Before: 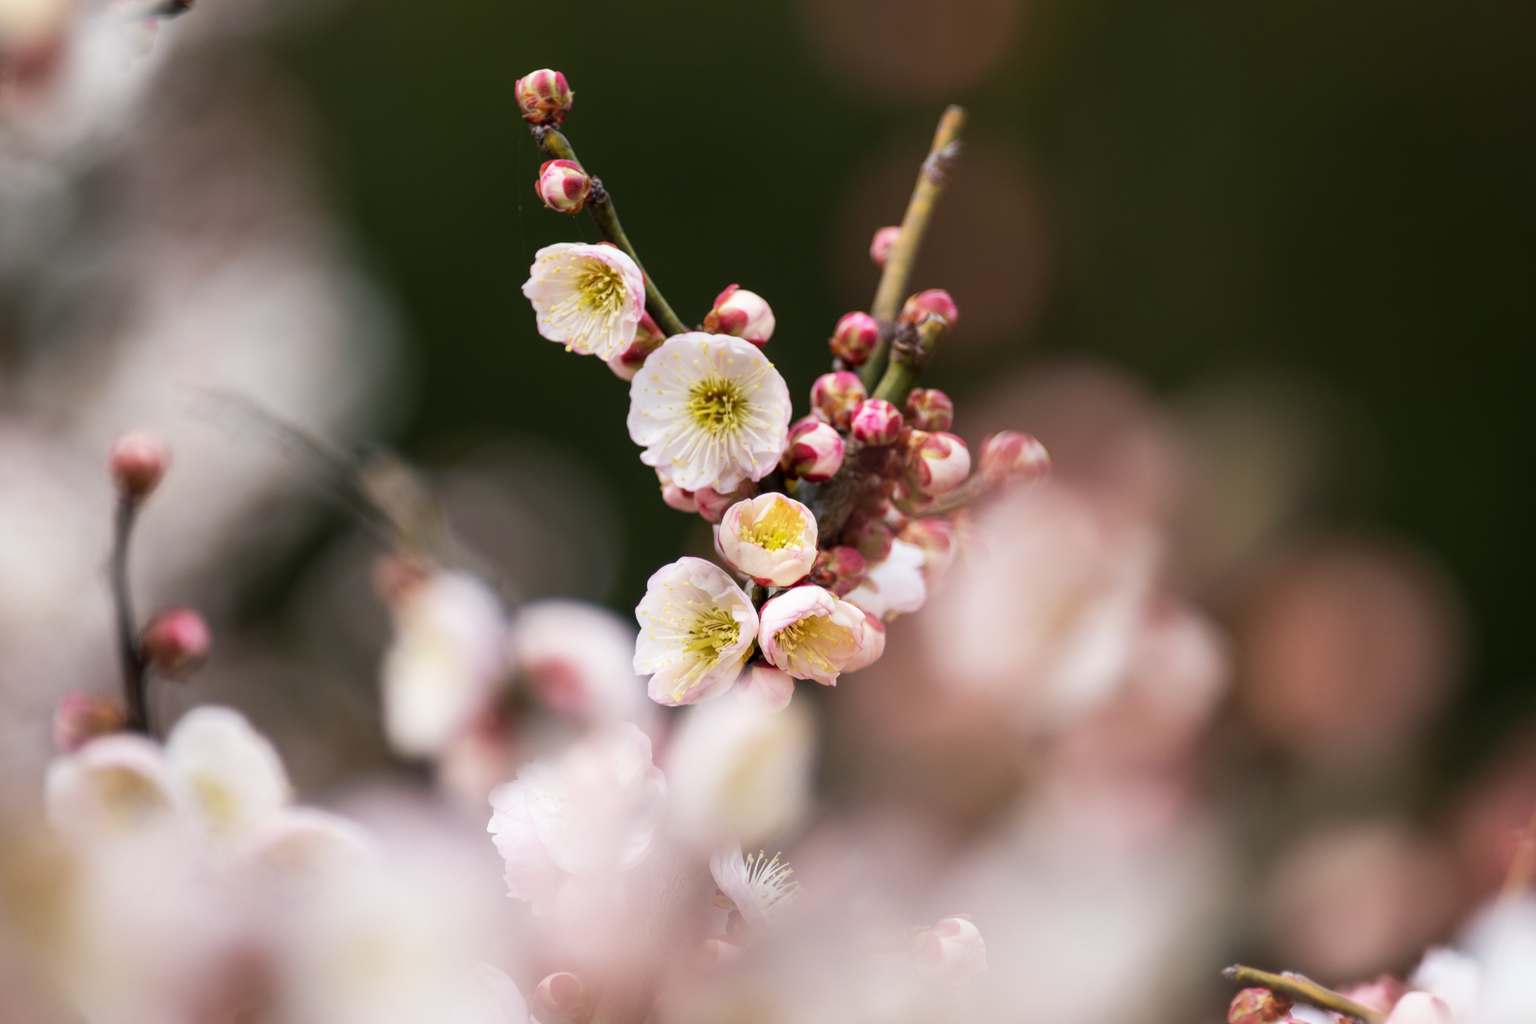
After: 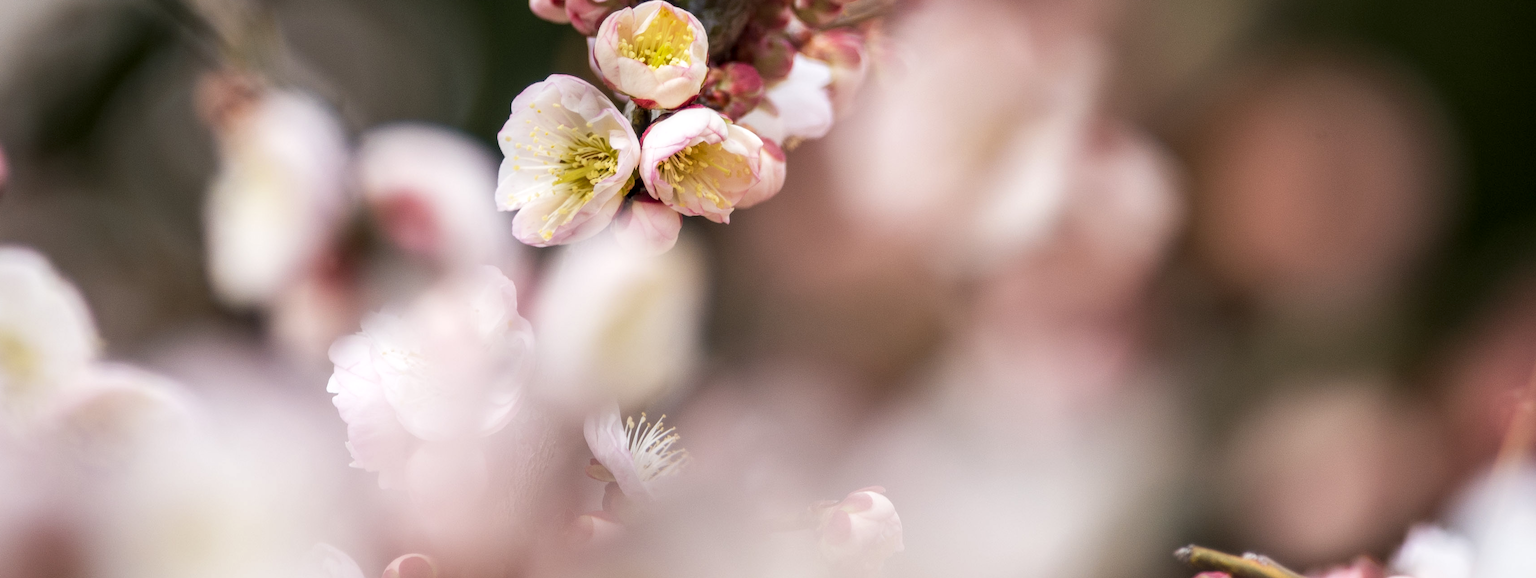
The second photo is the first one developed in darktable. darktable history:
crop and rotate: left 13.306%, top 48.129%, bottom 2.928%
local contrast: detail 130%
